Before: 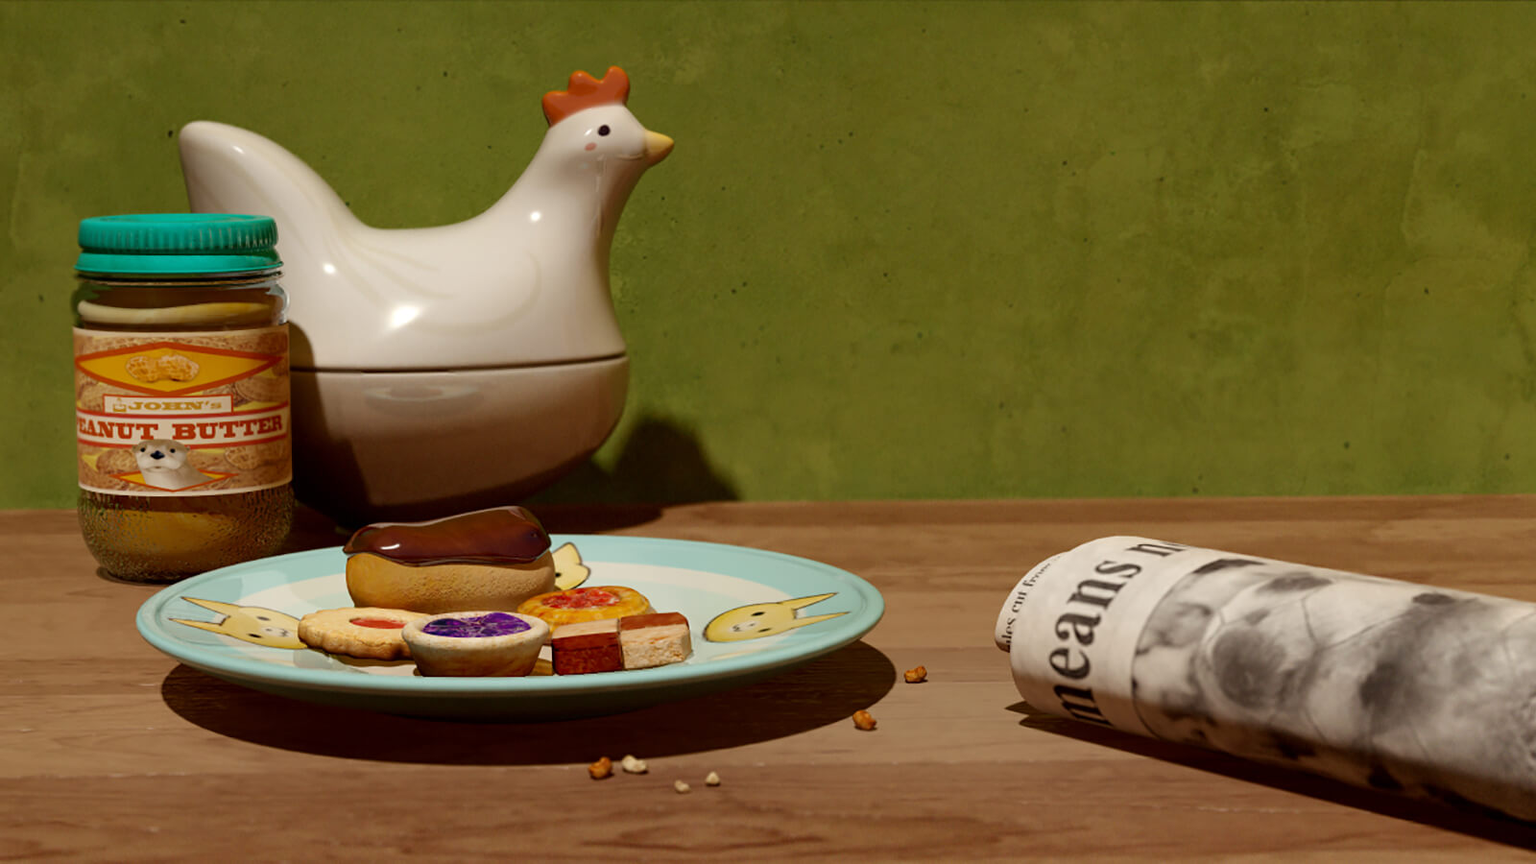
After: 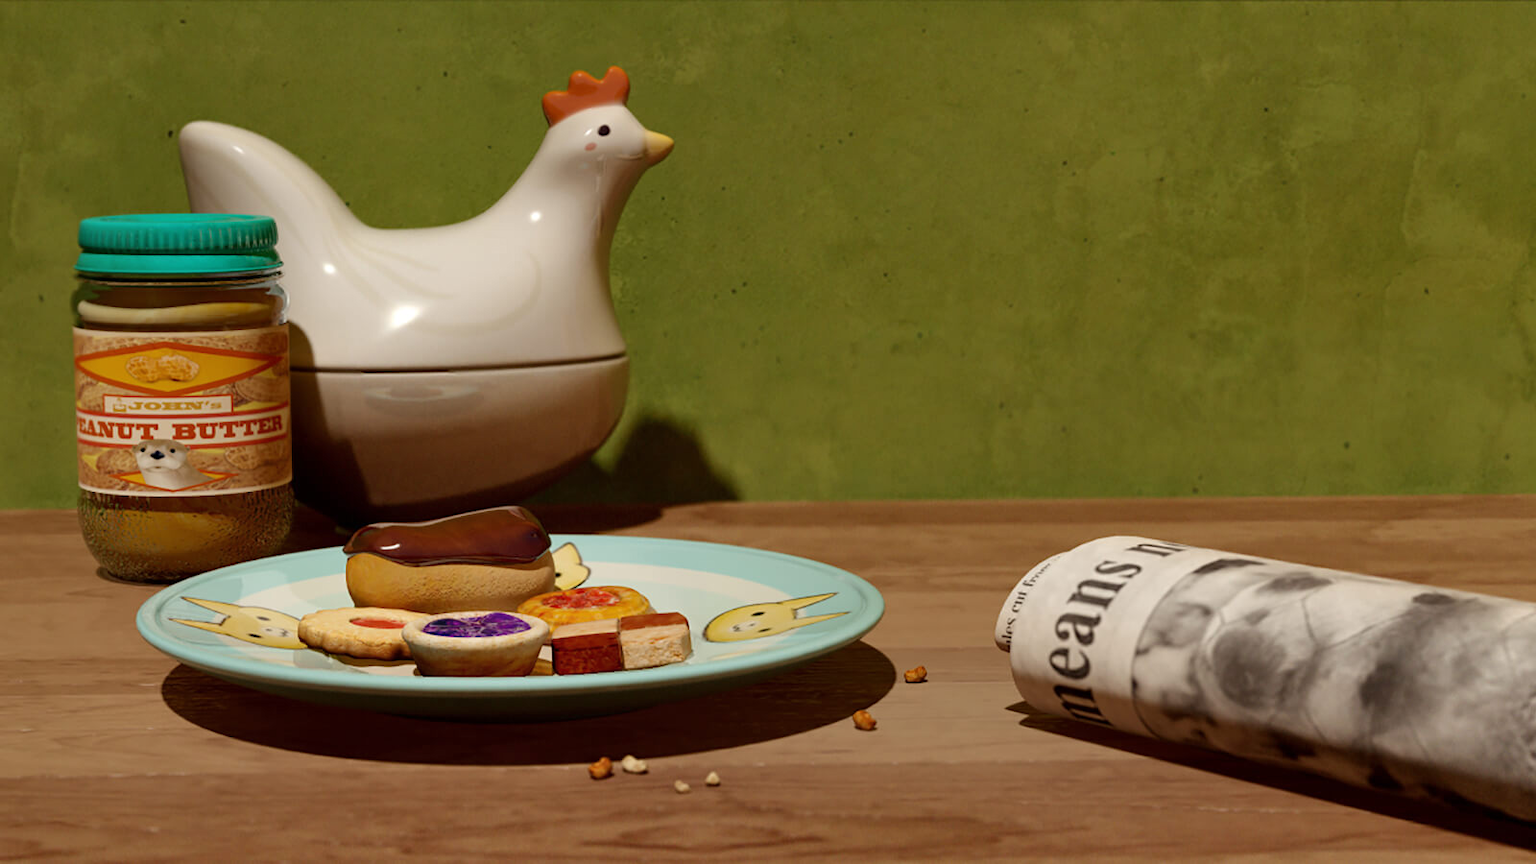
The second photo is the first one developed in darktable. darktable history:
shadows and highlights: soften with gaussian
white balance: emerald 1
